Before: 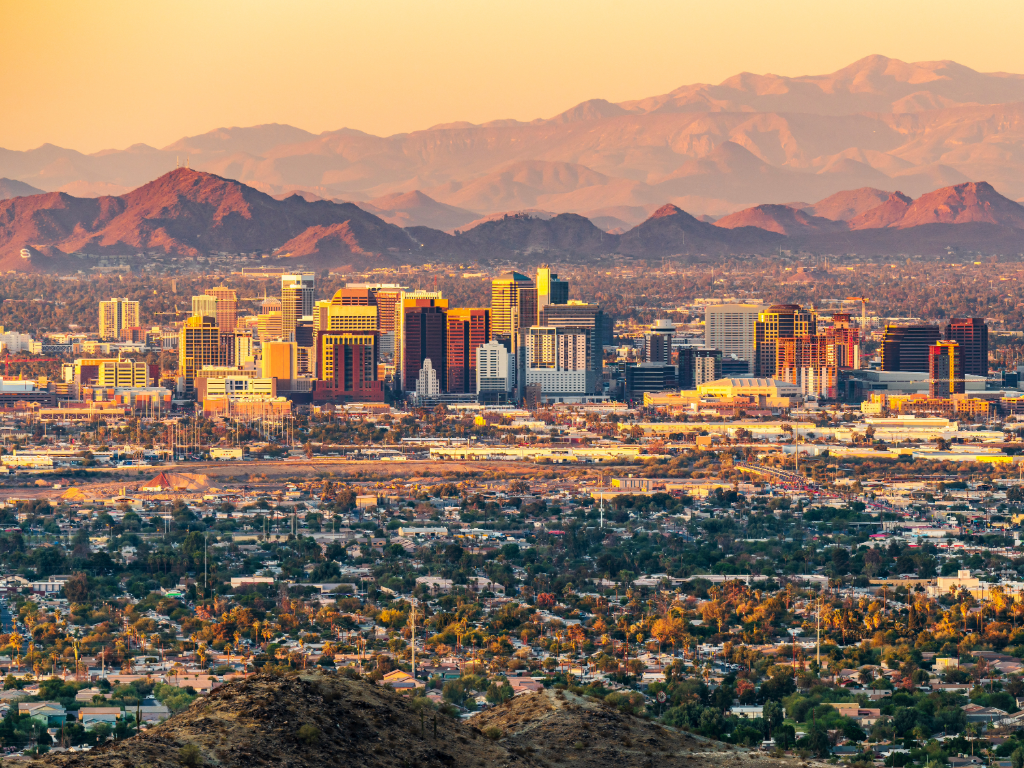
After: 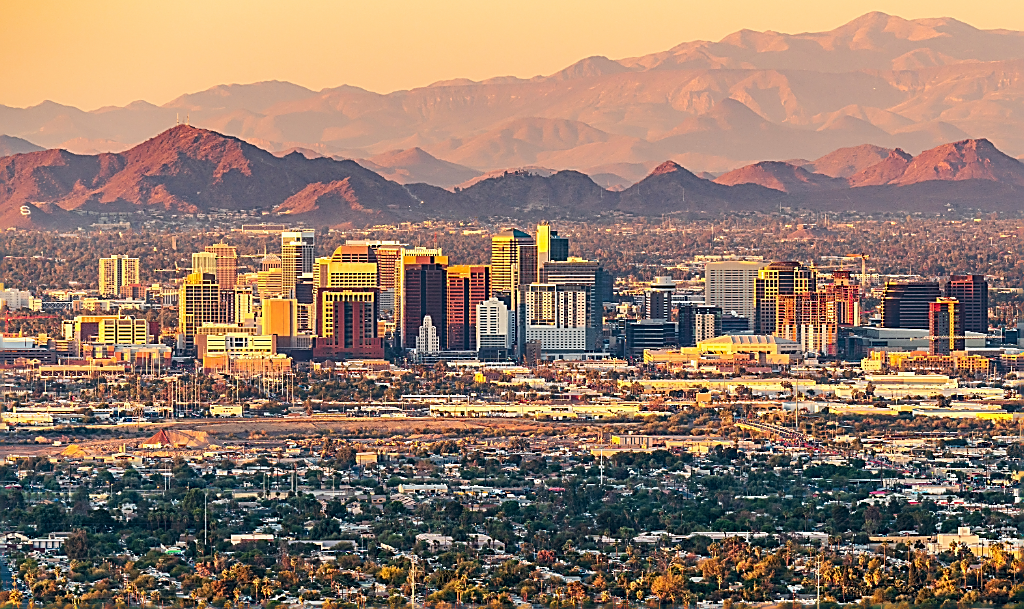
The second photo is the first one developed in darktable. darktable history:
sharpen: radius 1.685, amount 1.294
crop and rotate: top 5.667%, bottom 14.937%
